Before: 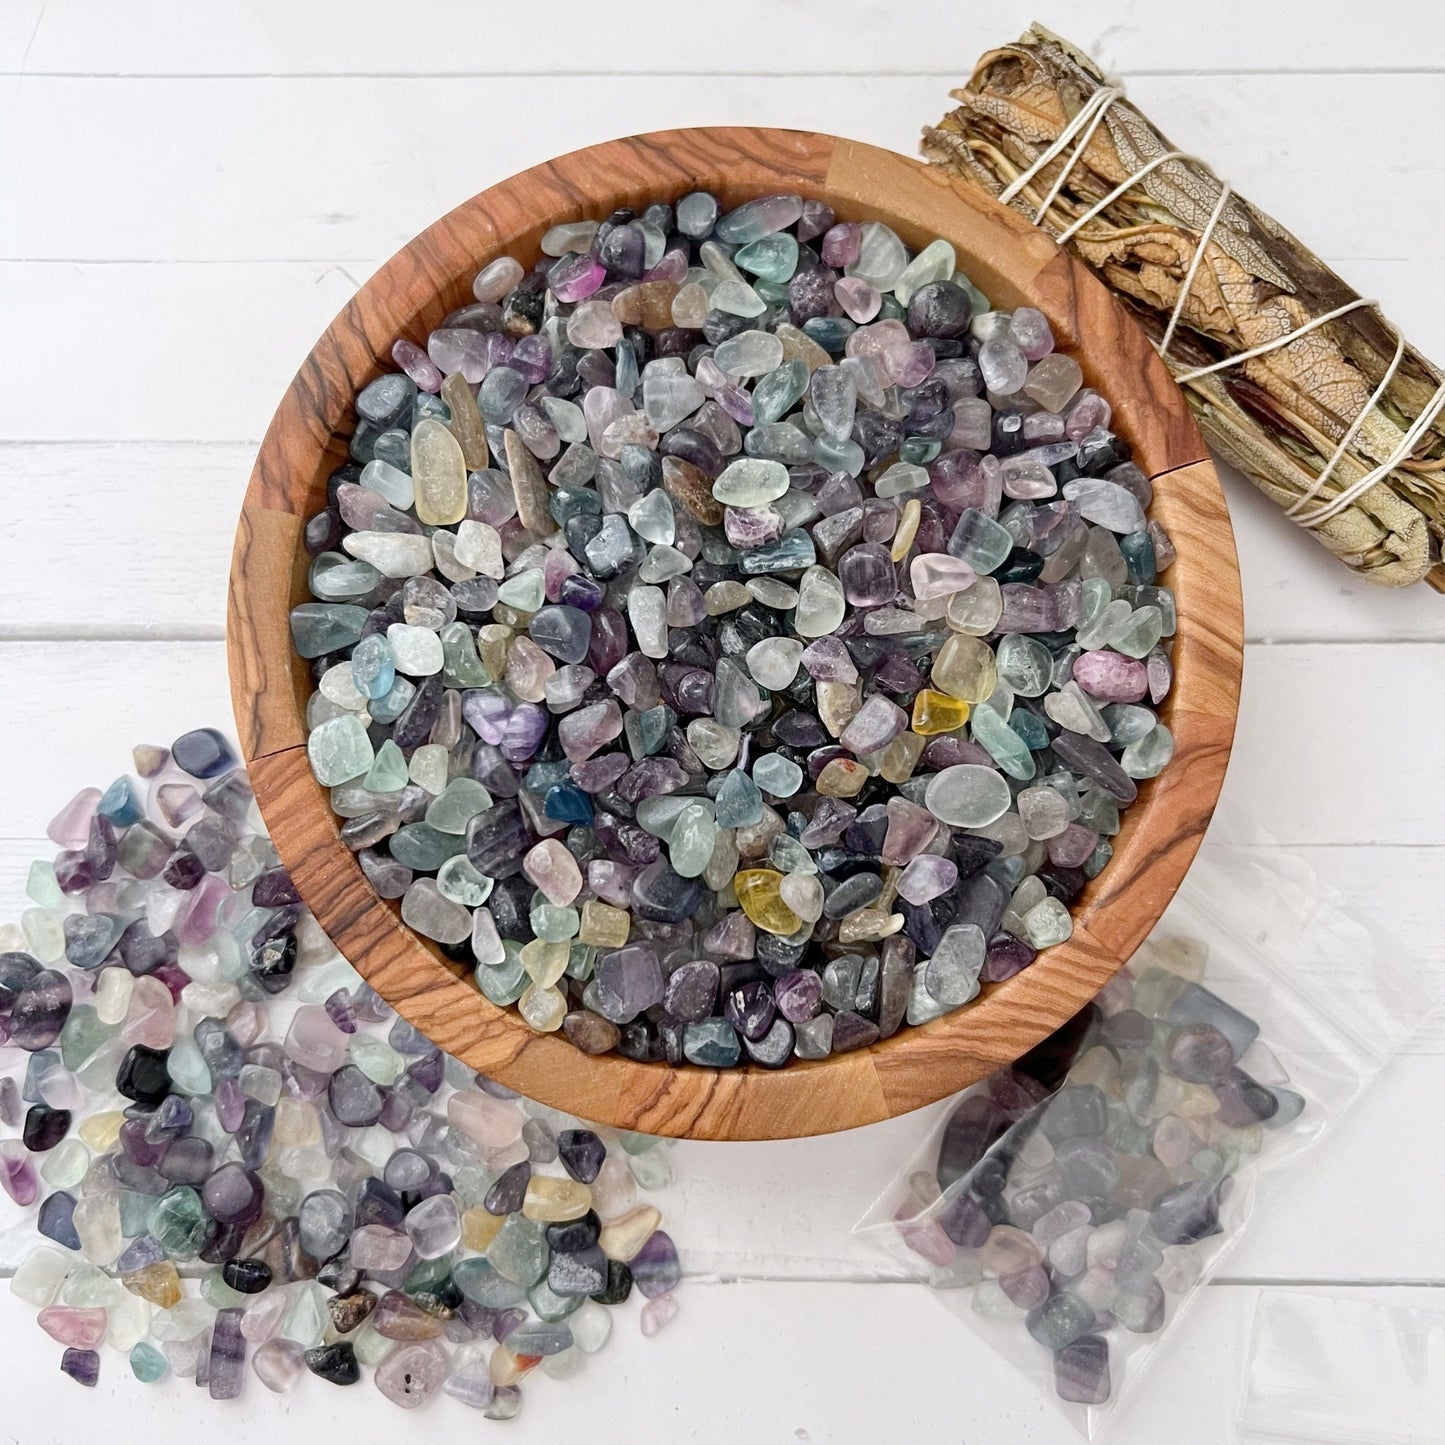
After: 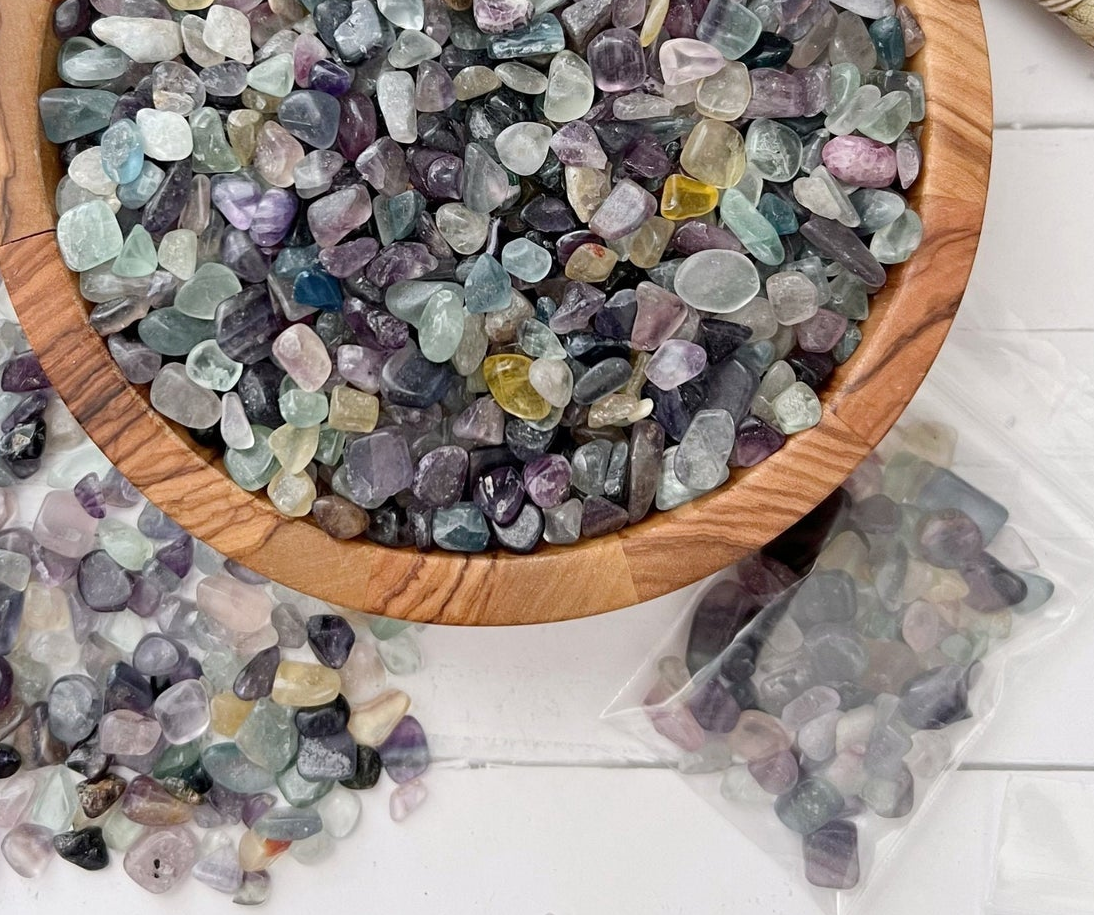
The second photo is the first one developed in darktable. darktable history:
crop and rotate: left 17.429%, top 35.706%, right 6.805%, bottom 0.96%
